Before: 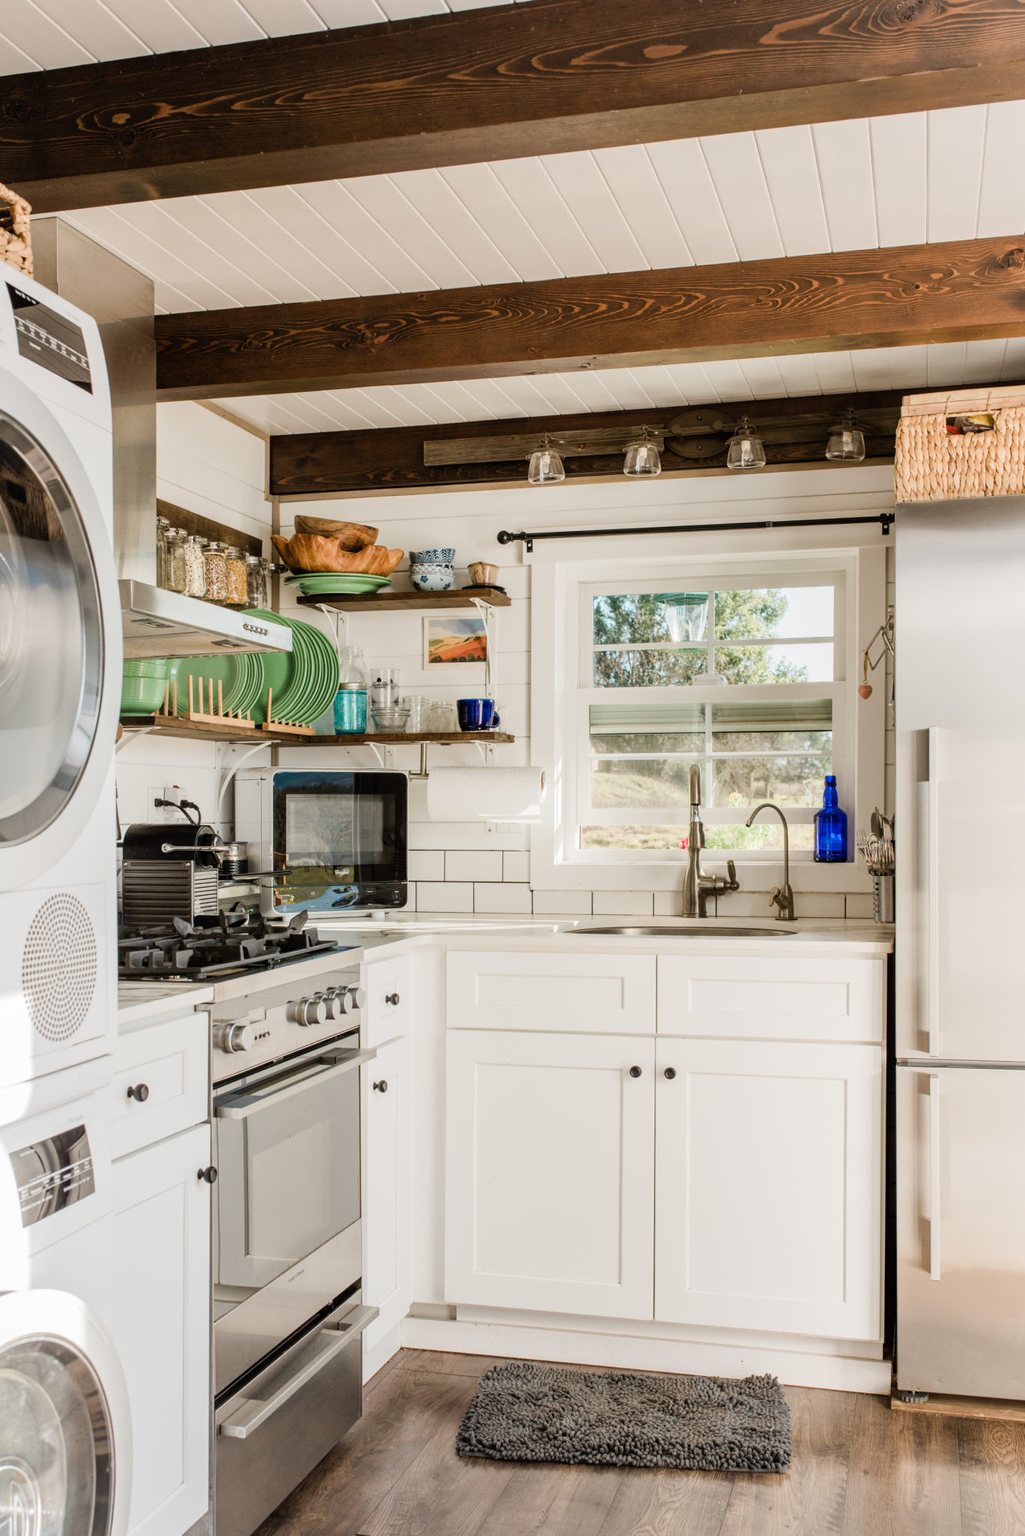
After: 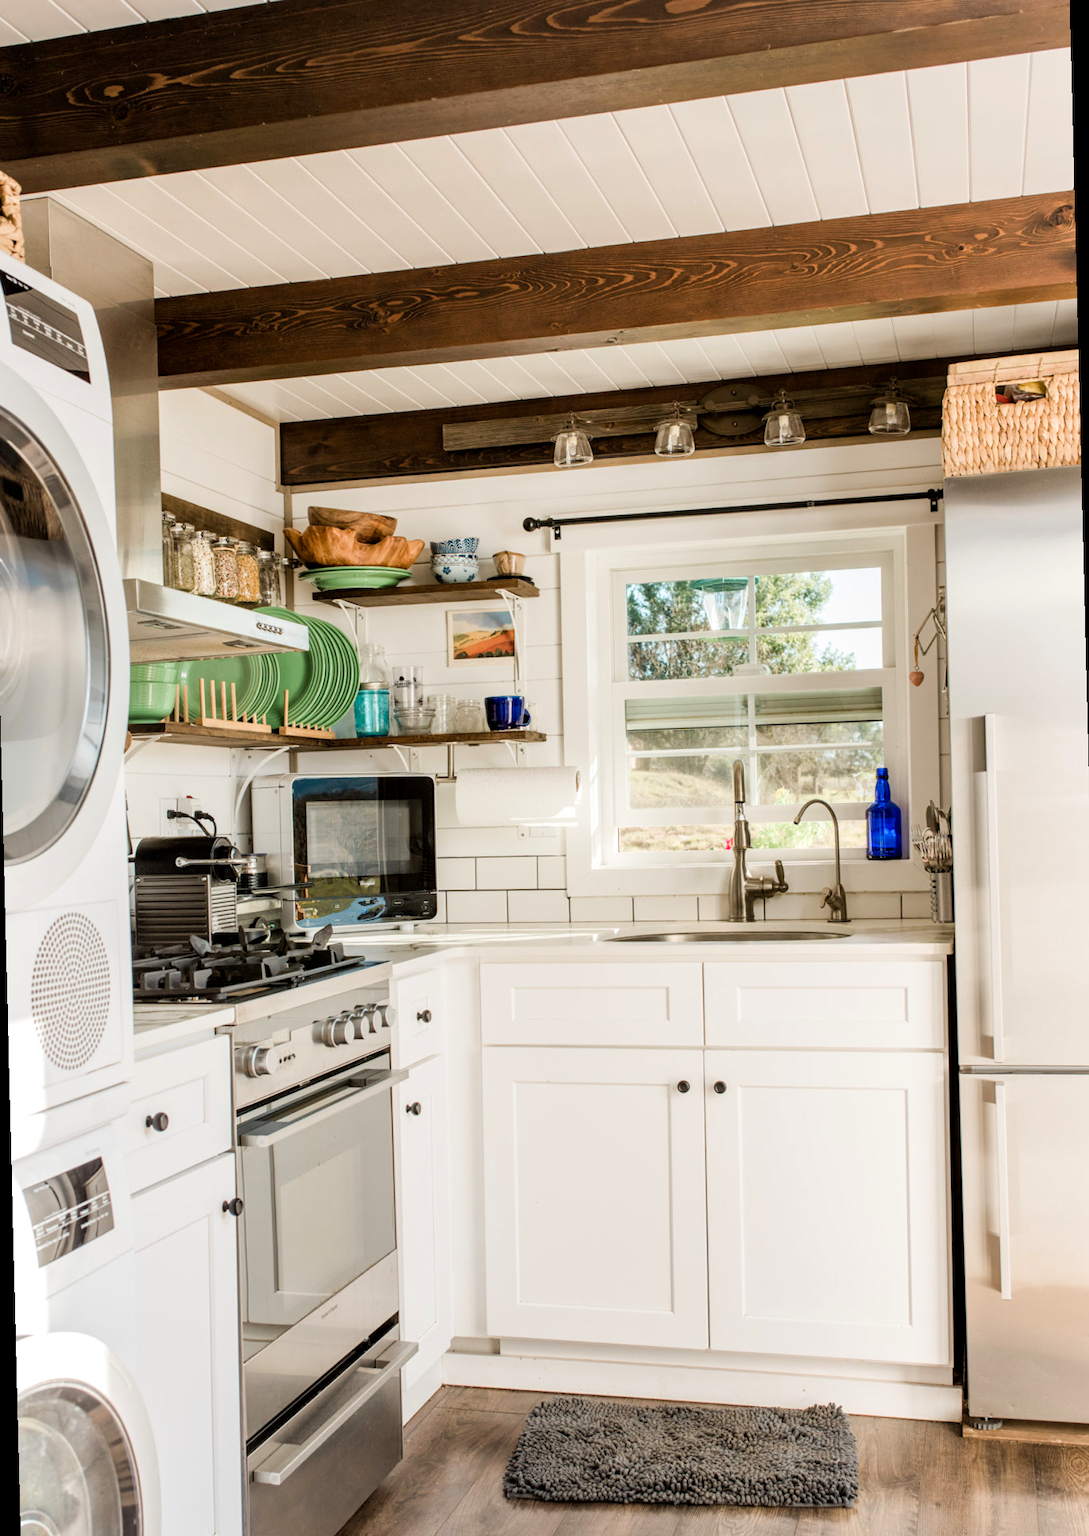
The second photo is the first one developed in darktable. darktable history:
exposure: black level correction 0.002, exposure 0.15 EV, compensate highlight preservation false
rotate and perspective: rotation -1.42°, crop left 0.016, crop right 0.984, crop top 0.035, crop bottom 0.965
velvia: strength 9.25%
